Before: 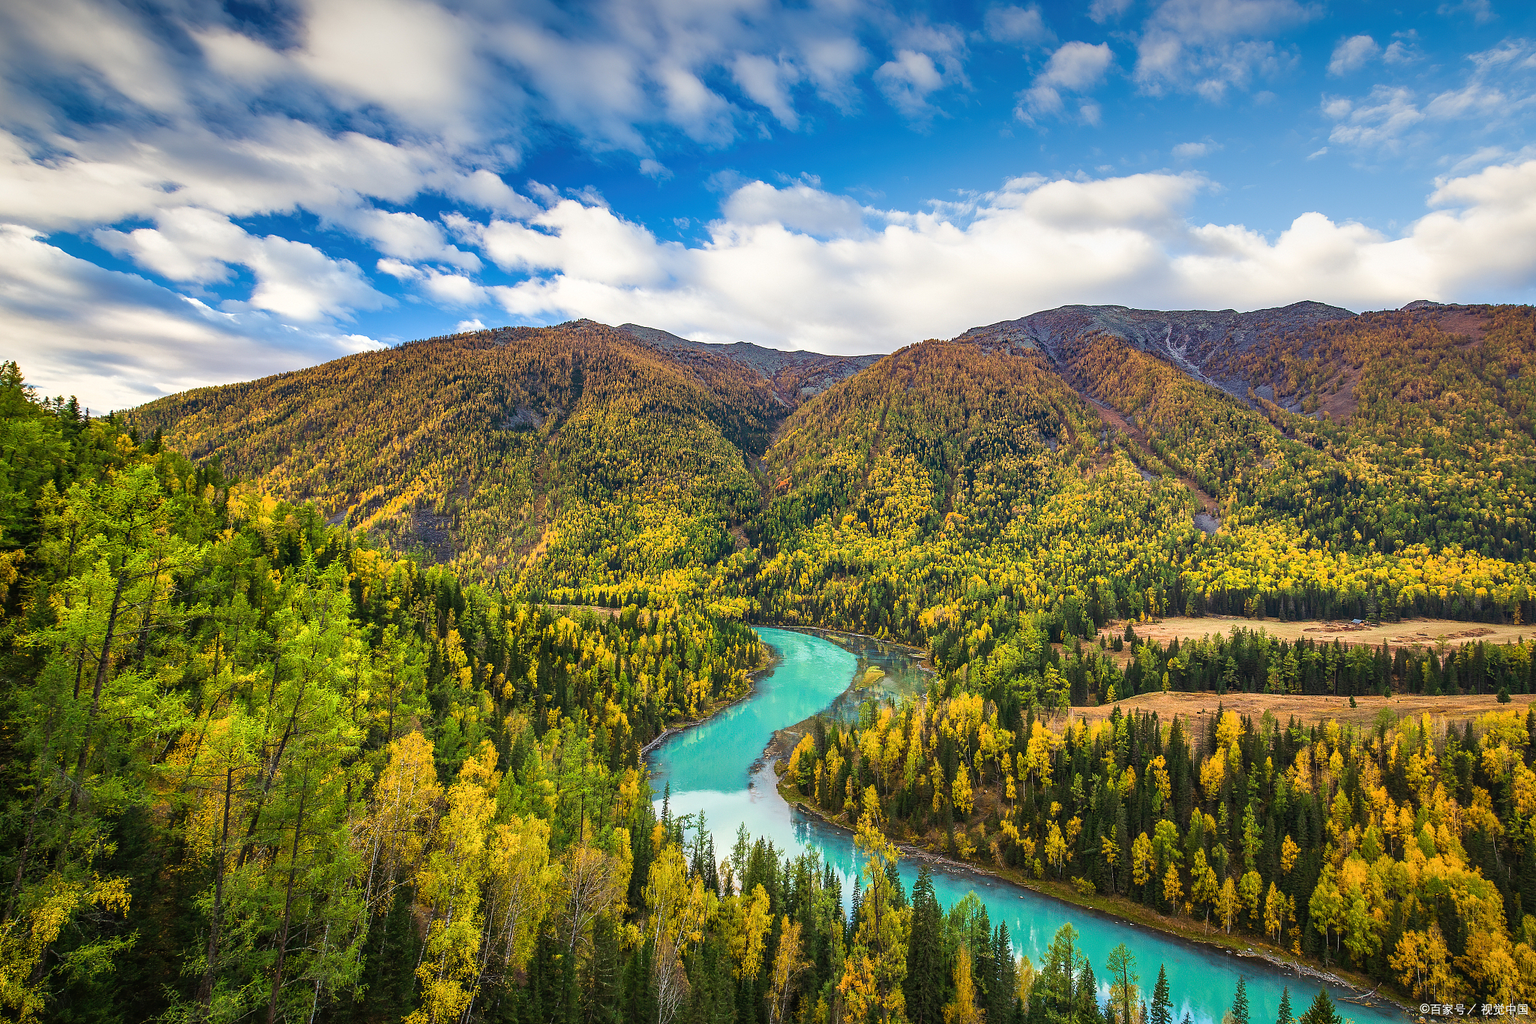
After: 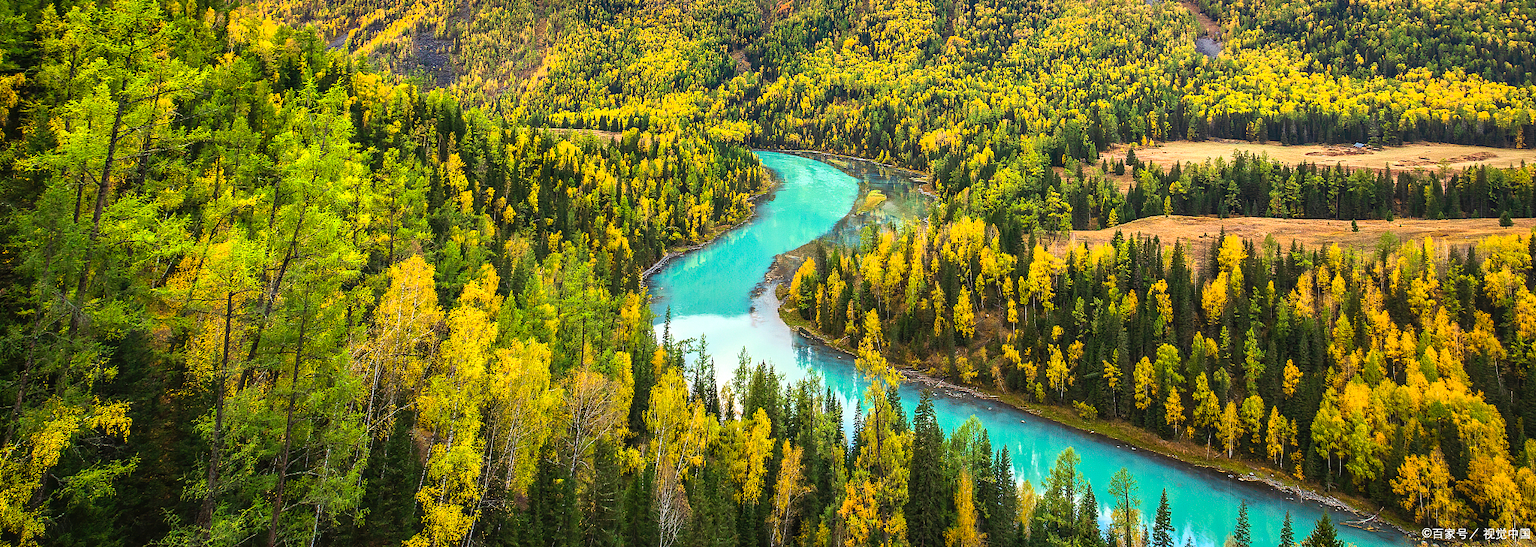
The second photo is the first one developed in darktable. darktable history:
exposure: black level correction 0, exposure 0.301 EV, compensate highlight preservation false
crop and rotate: top 46.575%, right 0.114%
contrast brightness saturation: contrast 0.102, brightness 0.039, saturation 0.093
